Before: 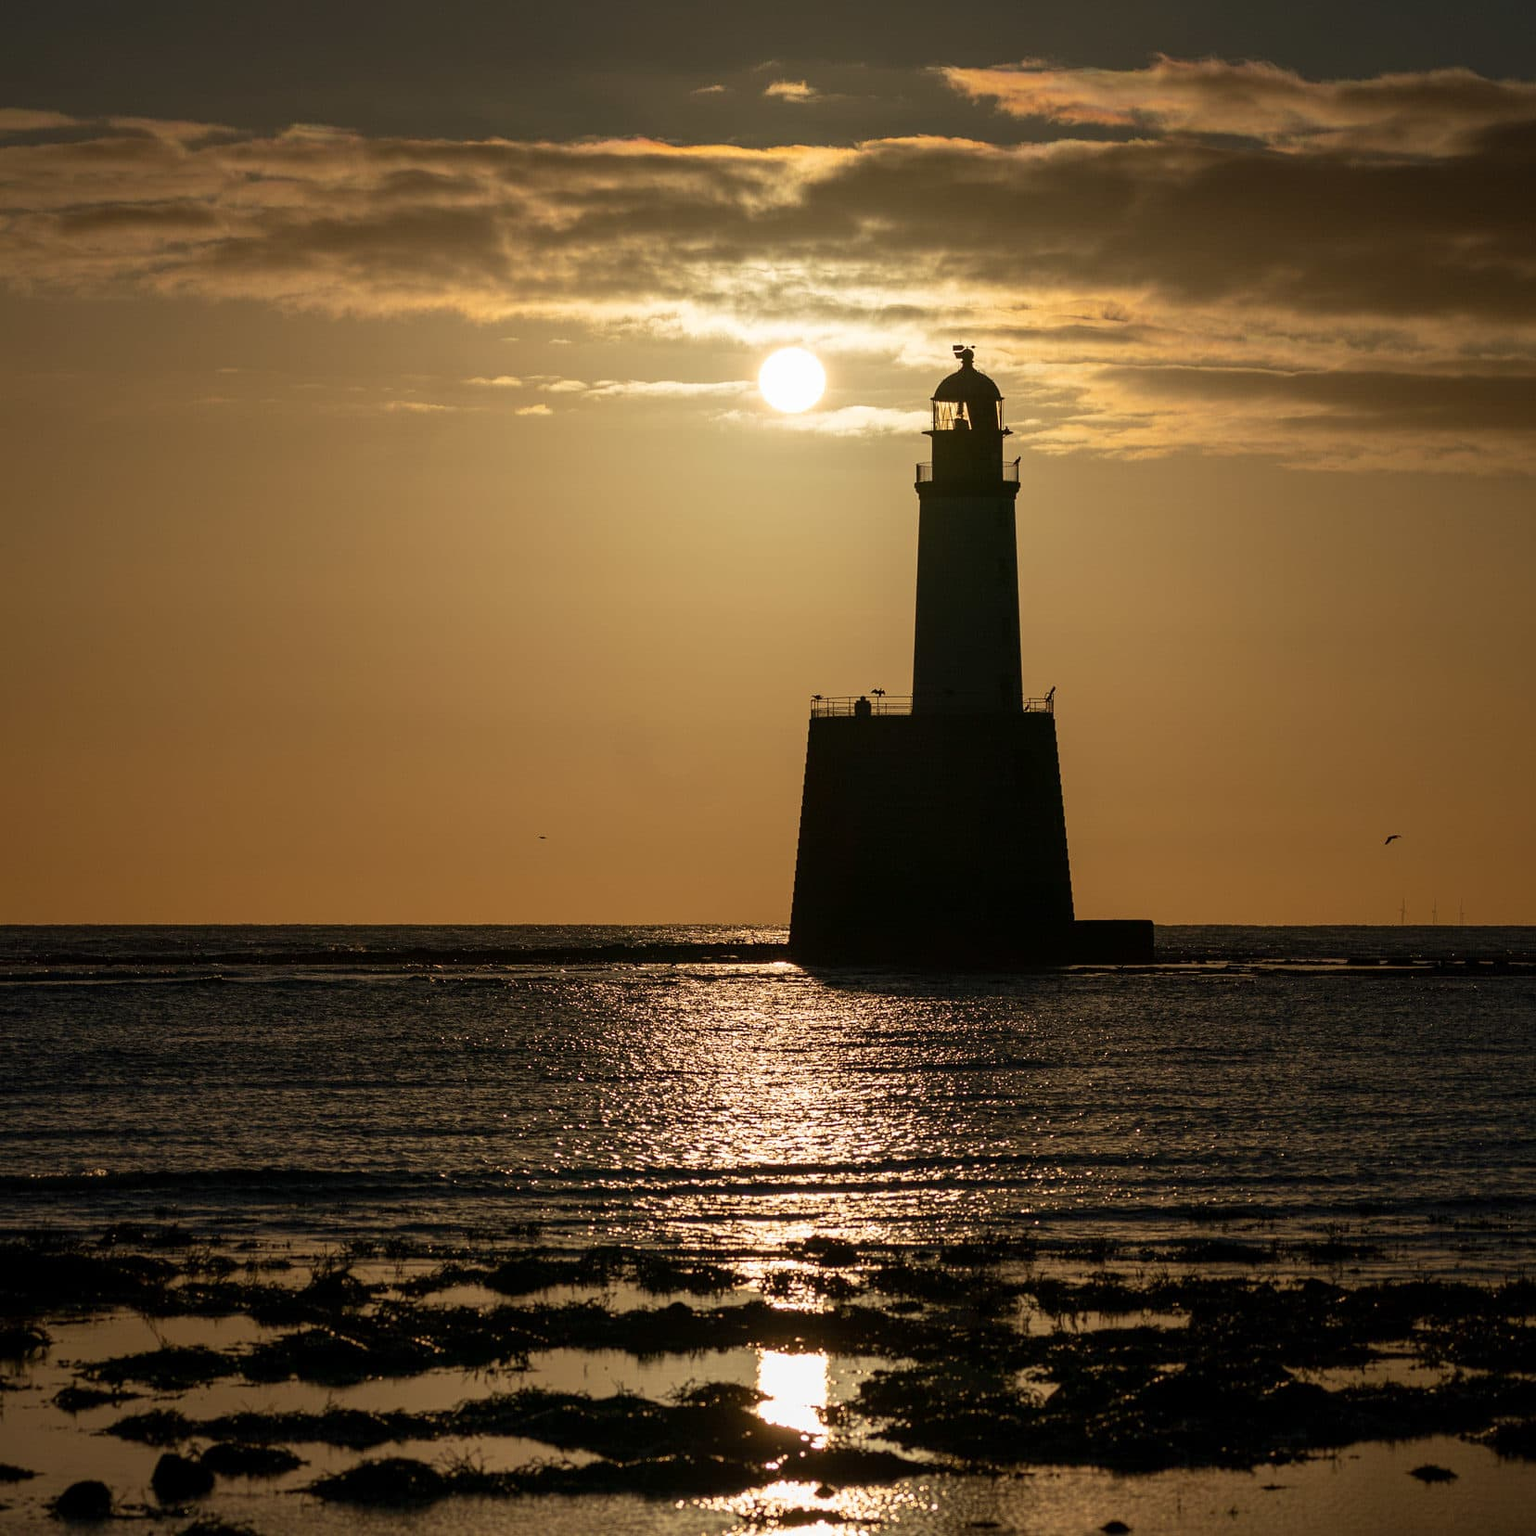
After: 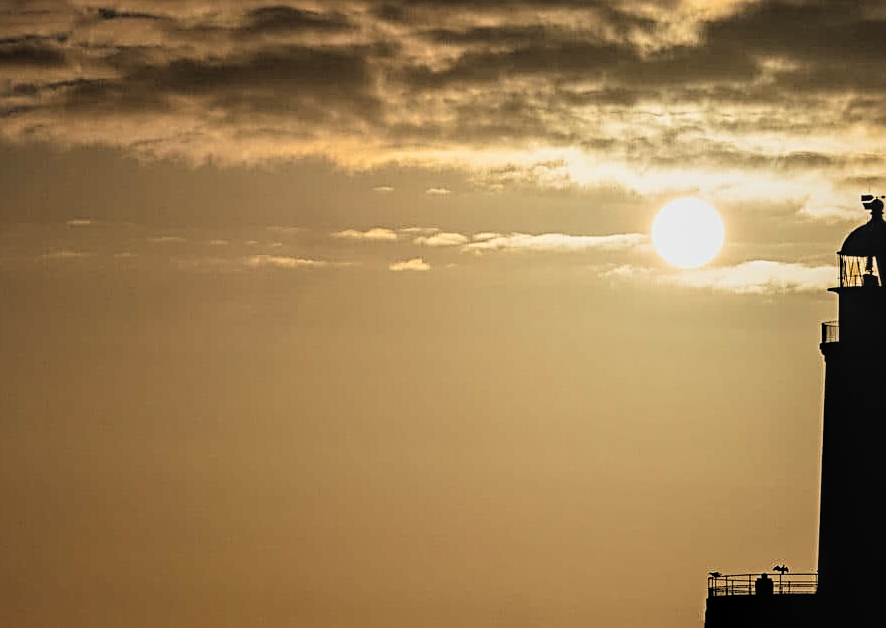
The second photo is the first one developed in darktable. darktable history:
local contrast: detail 130%
filmic rgb: black relative exposure -5.08 EV, white relative exposure 3.96 EV, threshold -0.281 EV, transition 3.19 EV, structure ↔ texture 99.15%, hardness 2.89, contrast 1.395, highlights saturation mix -30.59%, color science v6 (2022), iterations of high-quality reconstruction 0, enable highlight reconstruction true
sharpen: radius 2.981, amount 0.757
crop: left 10.082%, top 10.698%, right 36.39%, bottom 51.327%
exposure: exposure -0.068 EV, compensate exposure bias true, compensate highlight preservation false
